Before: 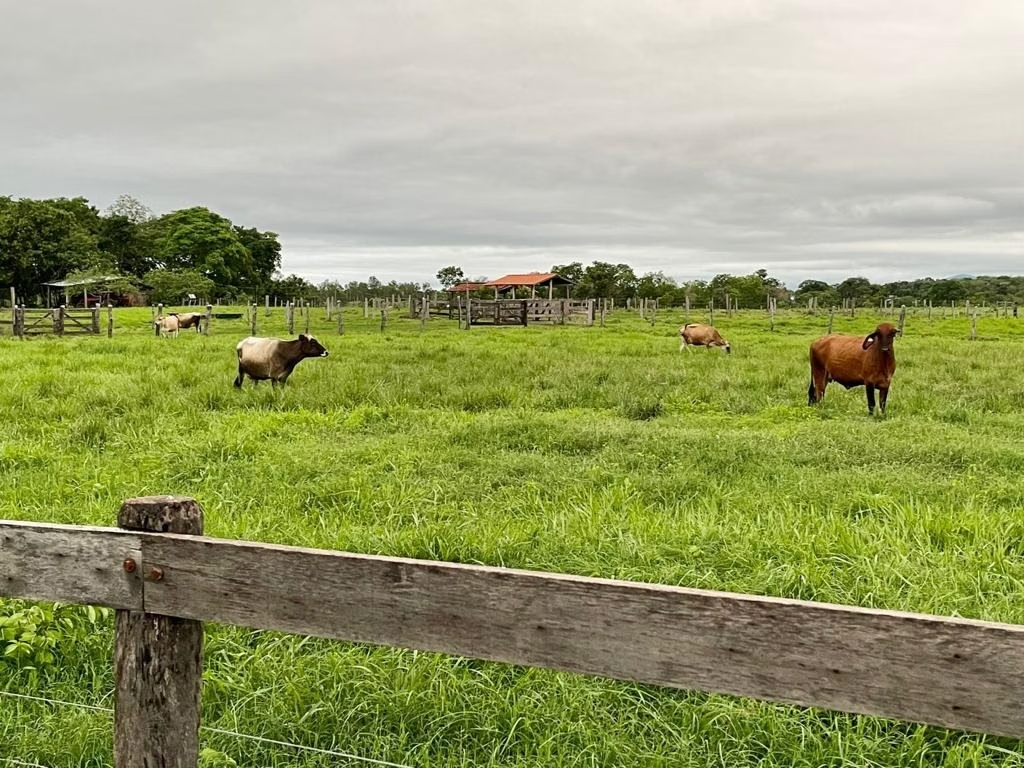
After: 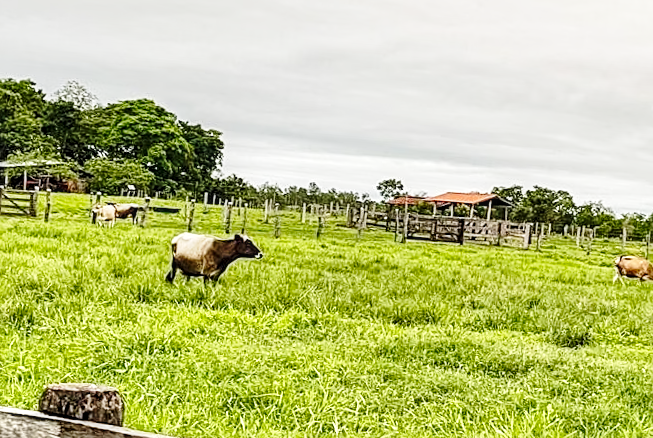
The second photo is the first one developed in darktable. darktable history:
local contrast: highlights 33%, detail 135%
crop and rotate: angle -4.7°, left 2.182%, top 6.801%, right 27.294%, bottom 30.122%
sharpen: on, module defaults
base curve: curves: ch0 [(0, 0) (0.028, 0.03) (0.121, 0.232) (0.46, 0.748) (0.859, 0.968) (1, 1)], preserve colors none
